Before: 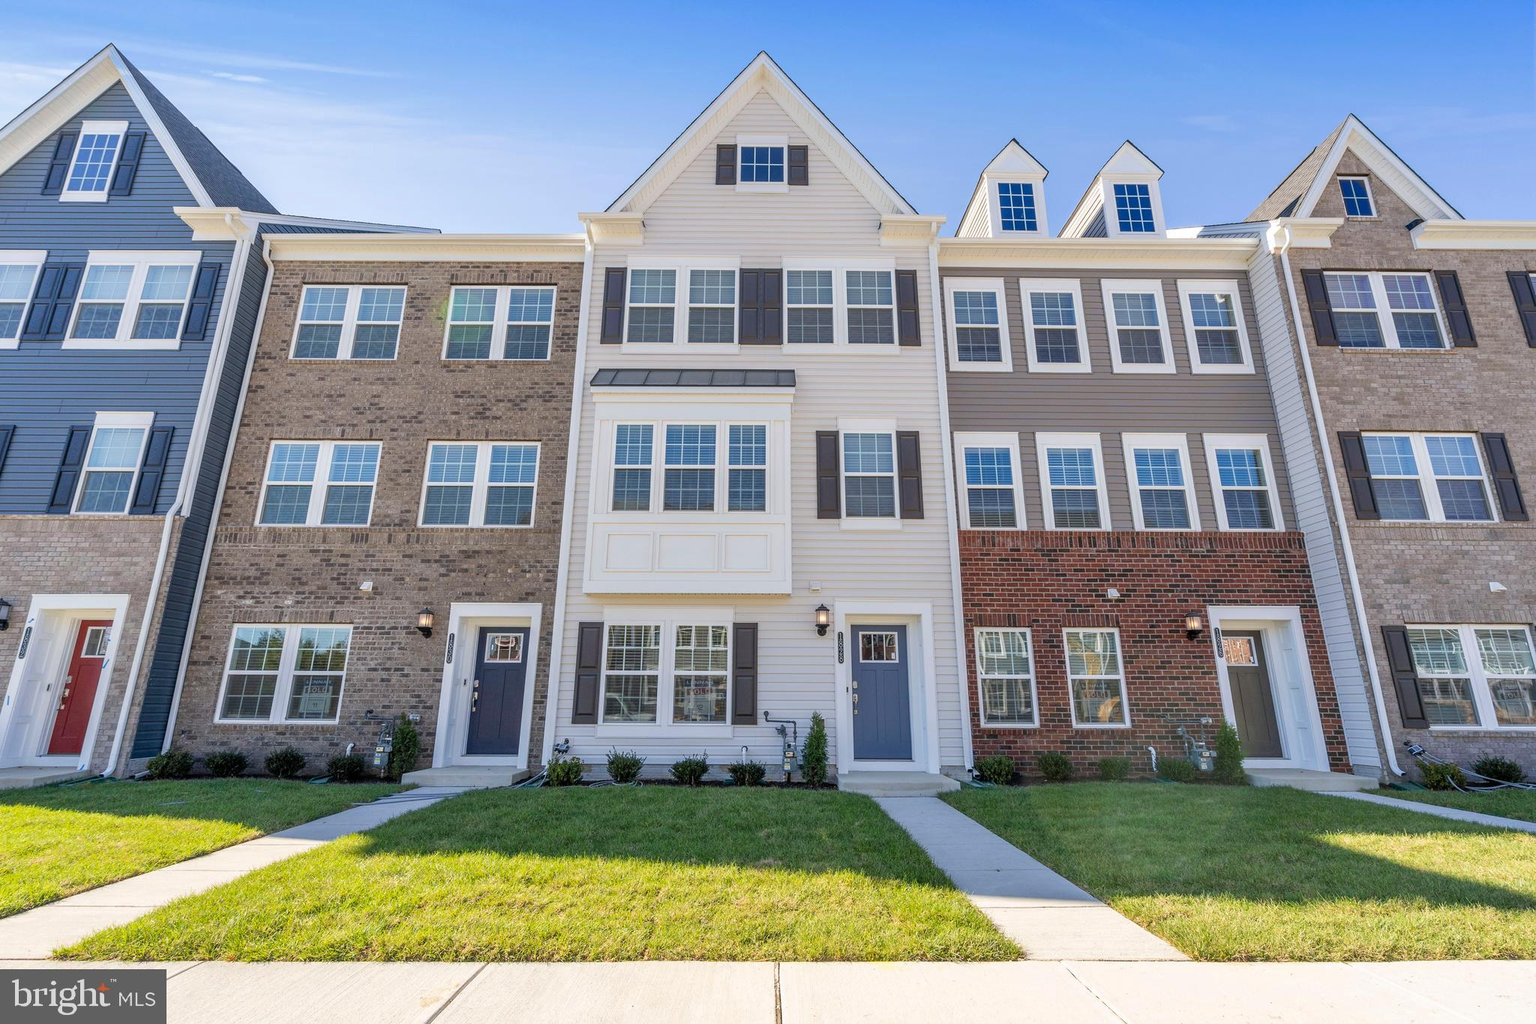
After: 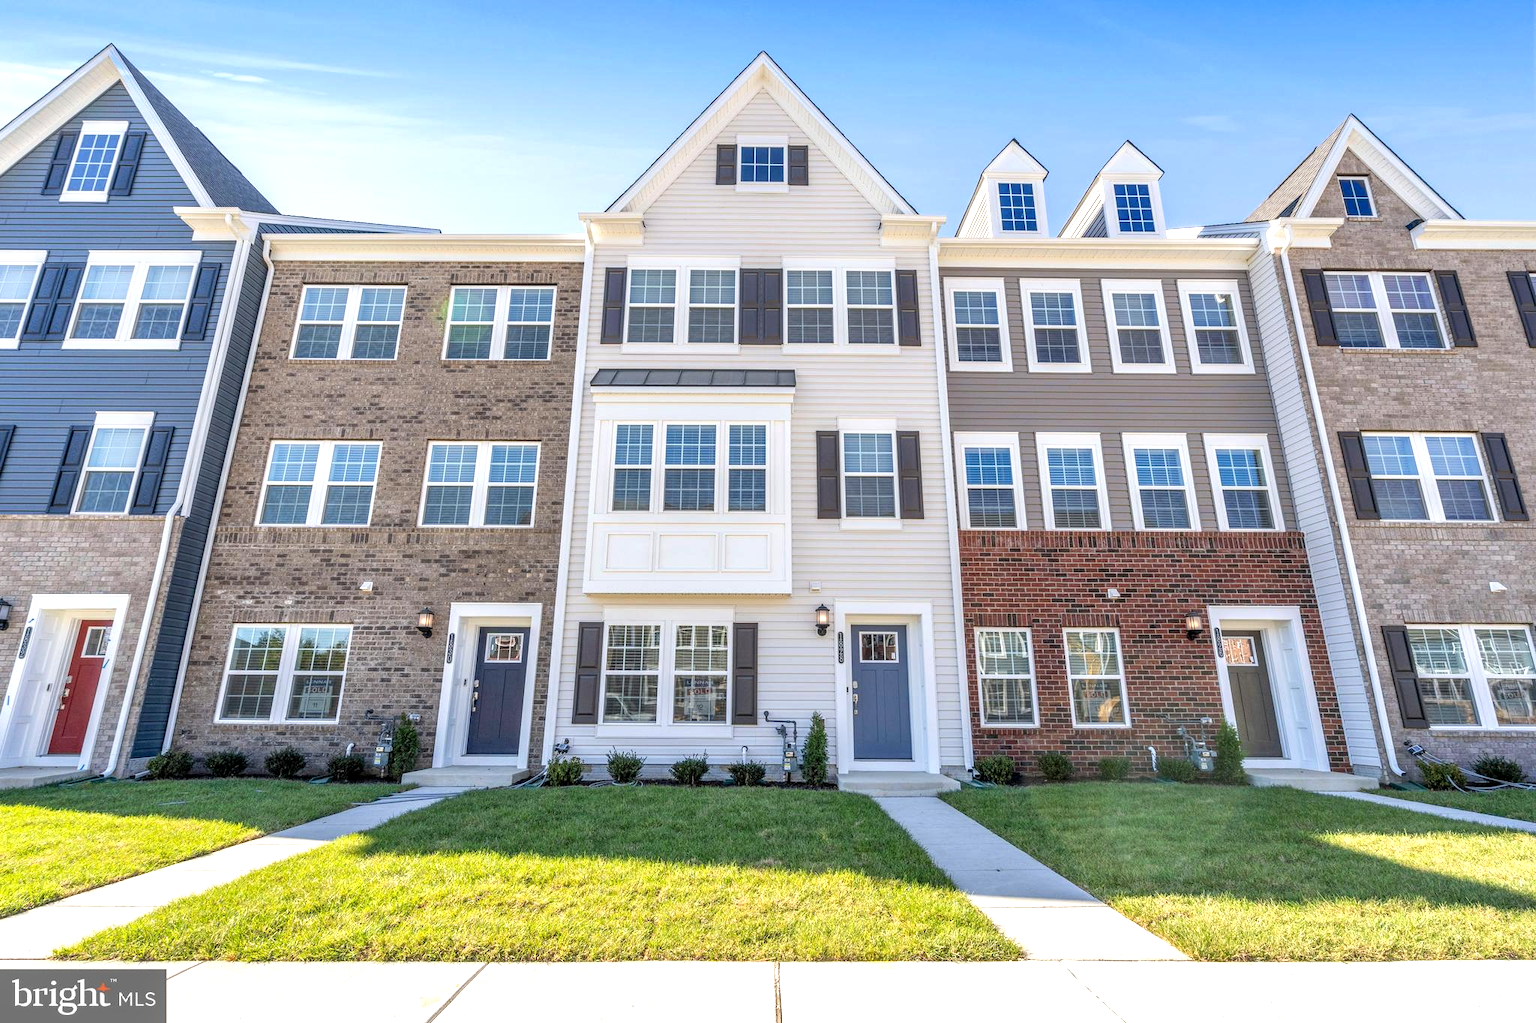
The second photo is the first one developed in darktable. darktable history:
exposure: exposure 0.475 EV, compensate exposure bias true, compensate highlight preservation false
local contrast: on, module defaults
